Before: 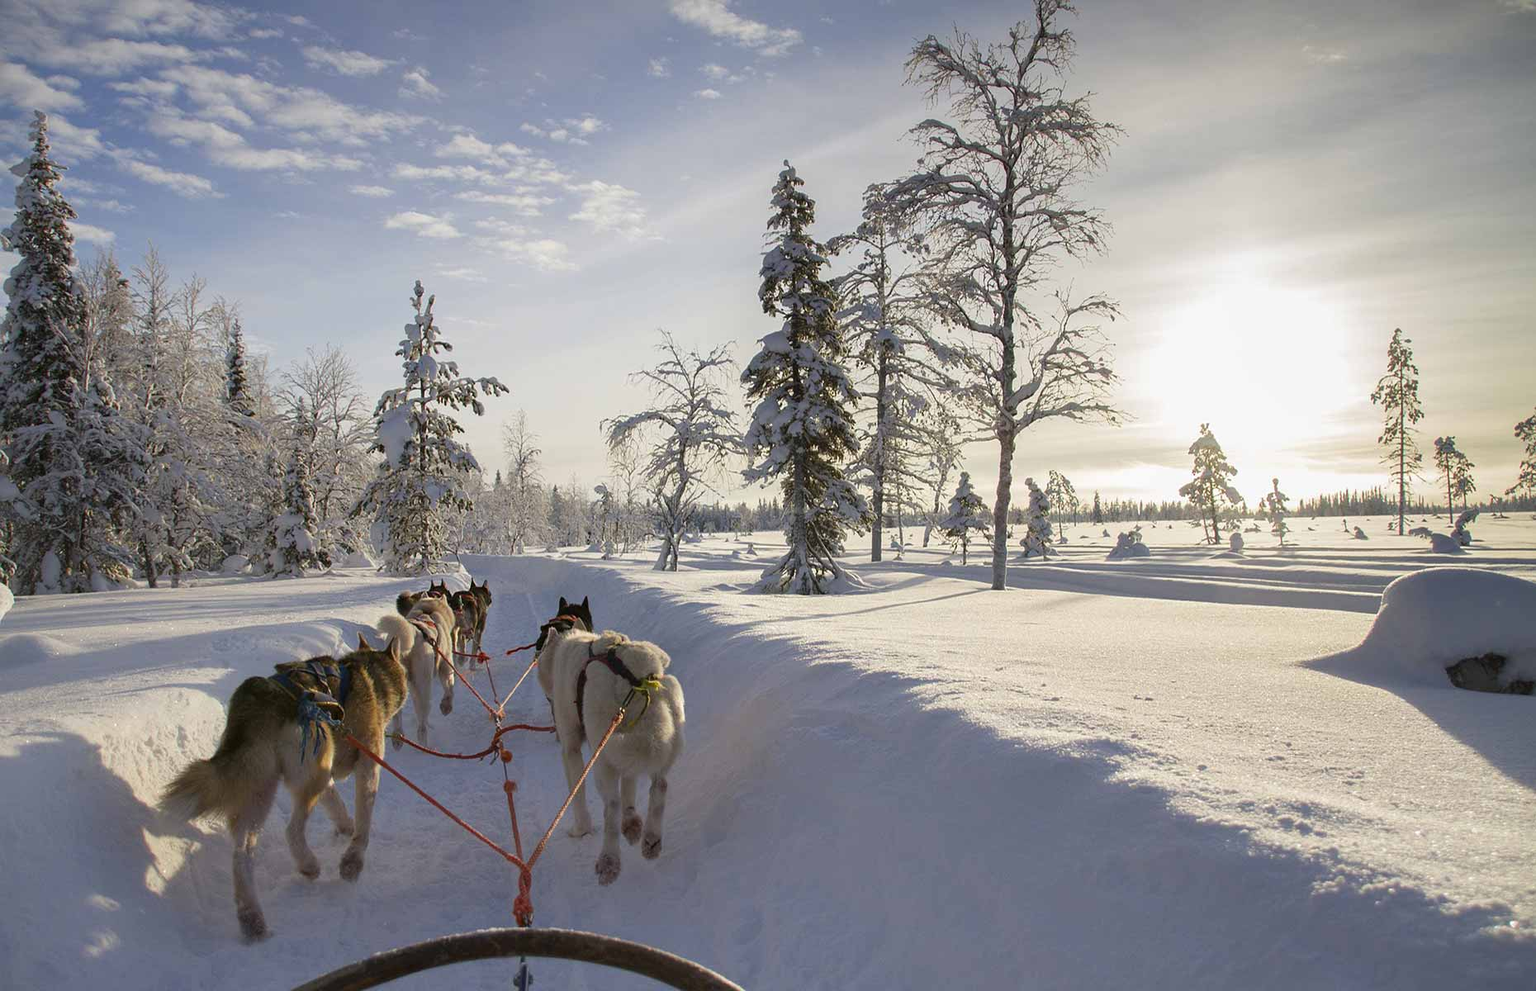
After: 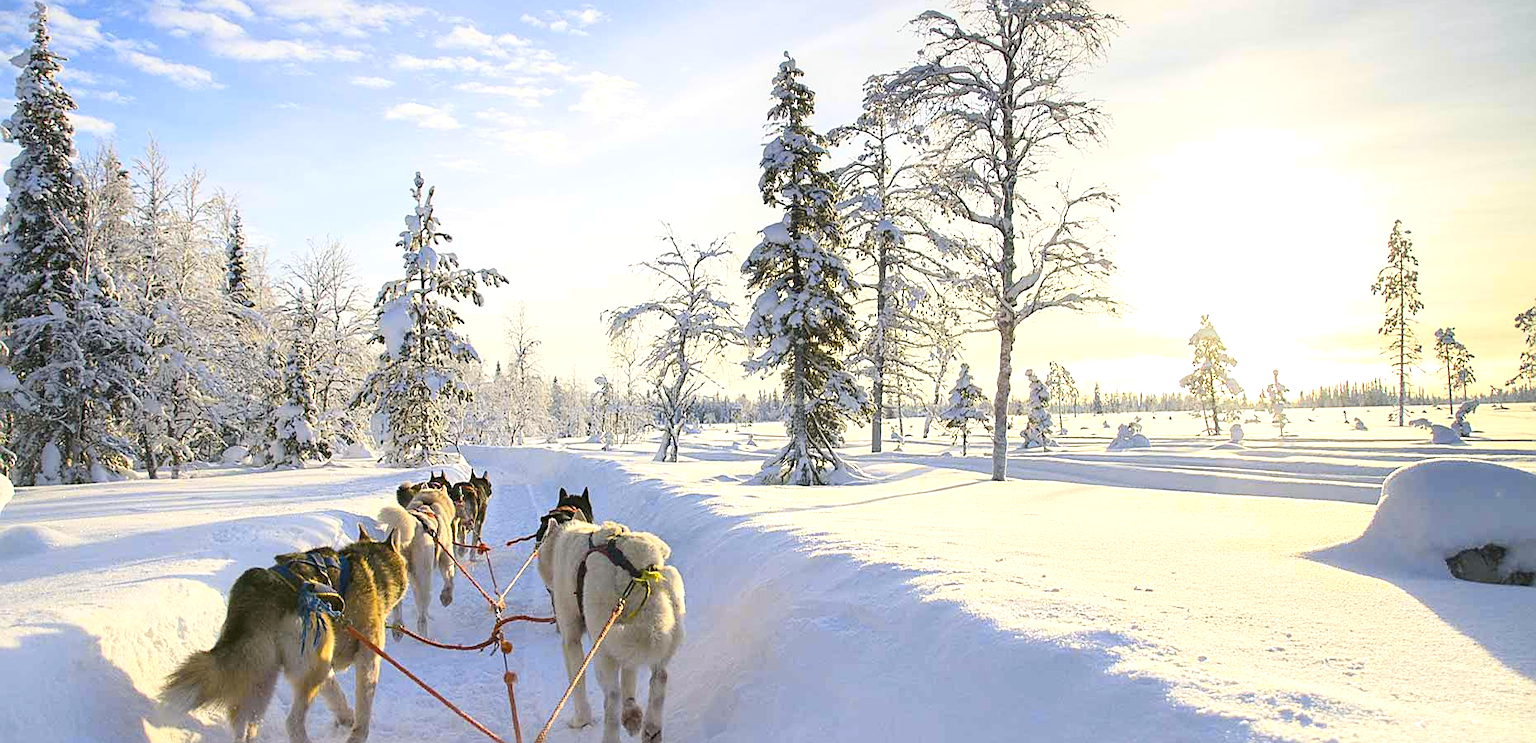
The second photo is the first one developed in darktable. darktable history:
contrast brightness saturation: contrast 0.2, brightness 0.16, saturation 0.22
sharpen: on, module defaults
crop: top 11.038%, bottom 13.962%
exposure: black level correction 0, exposure 0.7 EV, compensate exposure bias true, compensate highlight preservation false
color contrast: green-magenta contrast 0.85, blue-yellow contrast 1.25, unbound 0
color balance: mode lift, gamma, gain (sRGB), lift [1, 1, 1.022, 1.026]
